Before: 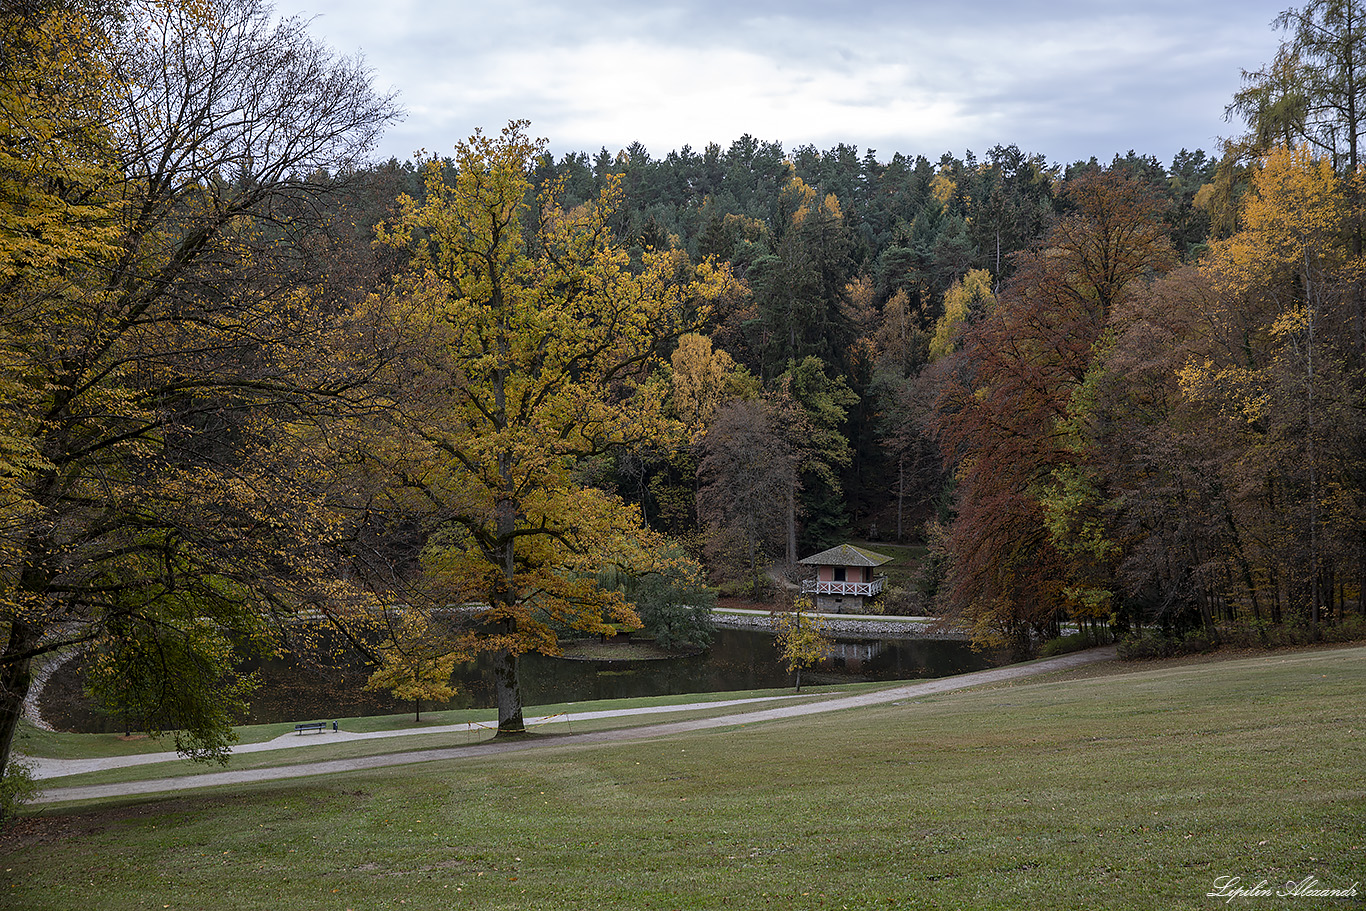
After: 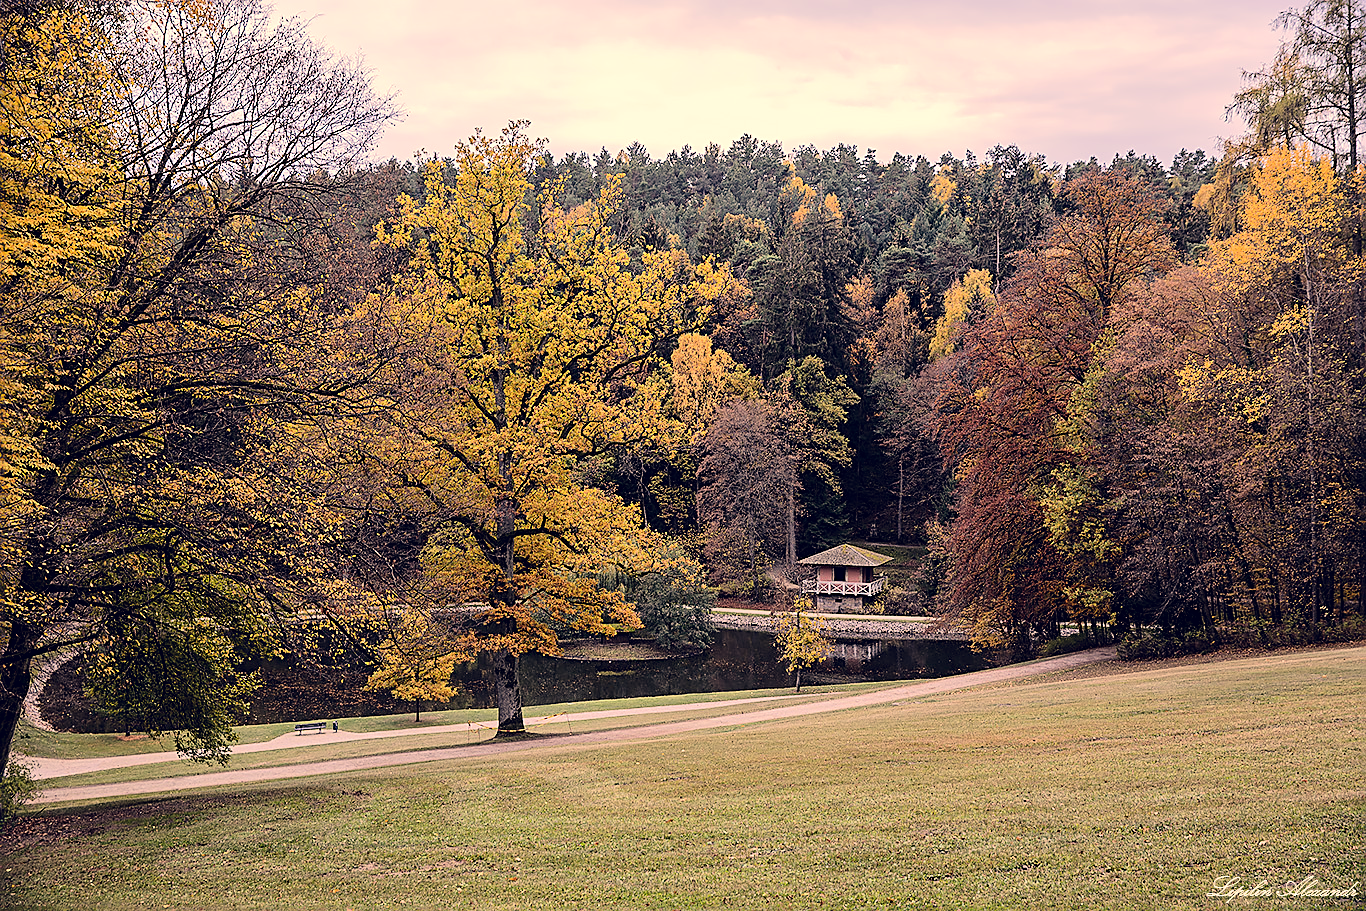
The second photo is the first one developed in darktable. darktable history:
tone equalizer: -7 EV 0.155 EV, -6 EV 0.62 EV, -5 EV 1.17 EV, -4 EV 1.31 EV, -3 EV 1.15 EV, -2 EV 0.6 EV, -1 EV 0.167 EV, edges refinement/feathering 500, mask exposure compensation -1.57 EV, preserve details no
color correction: highlights a* 19.65, highlights b* 28.04, shadows a* 3.43, shadows b* -17.62, saturation 0.753
sharpen: amount 0.493
